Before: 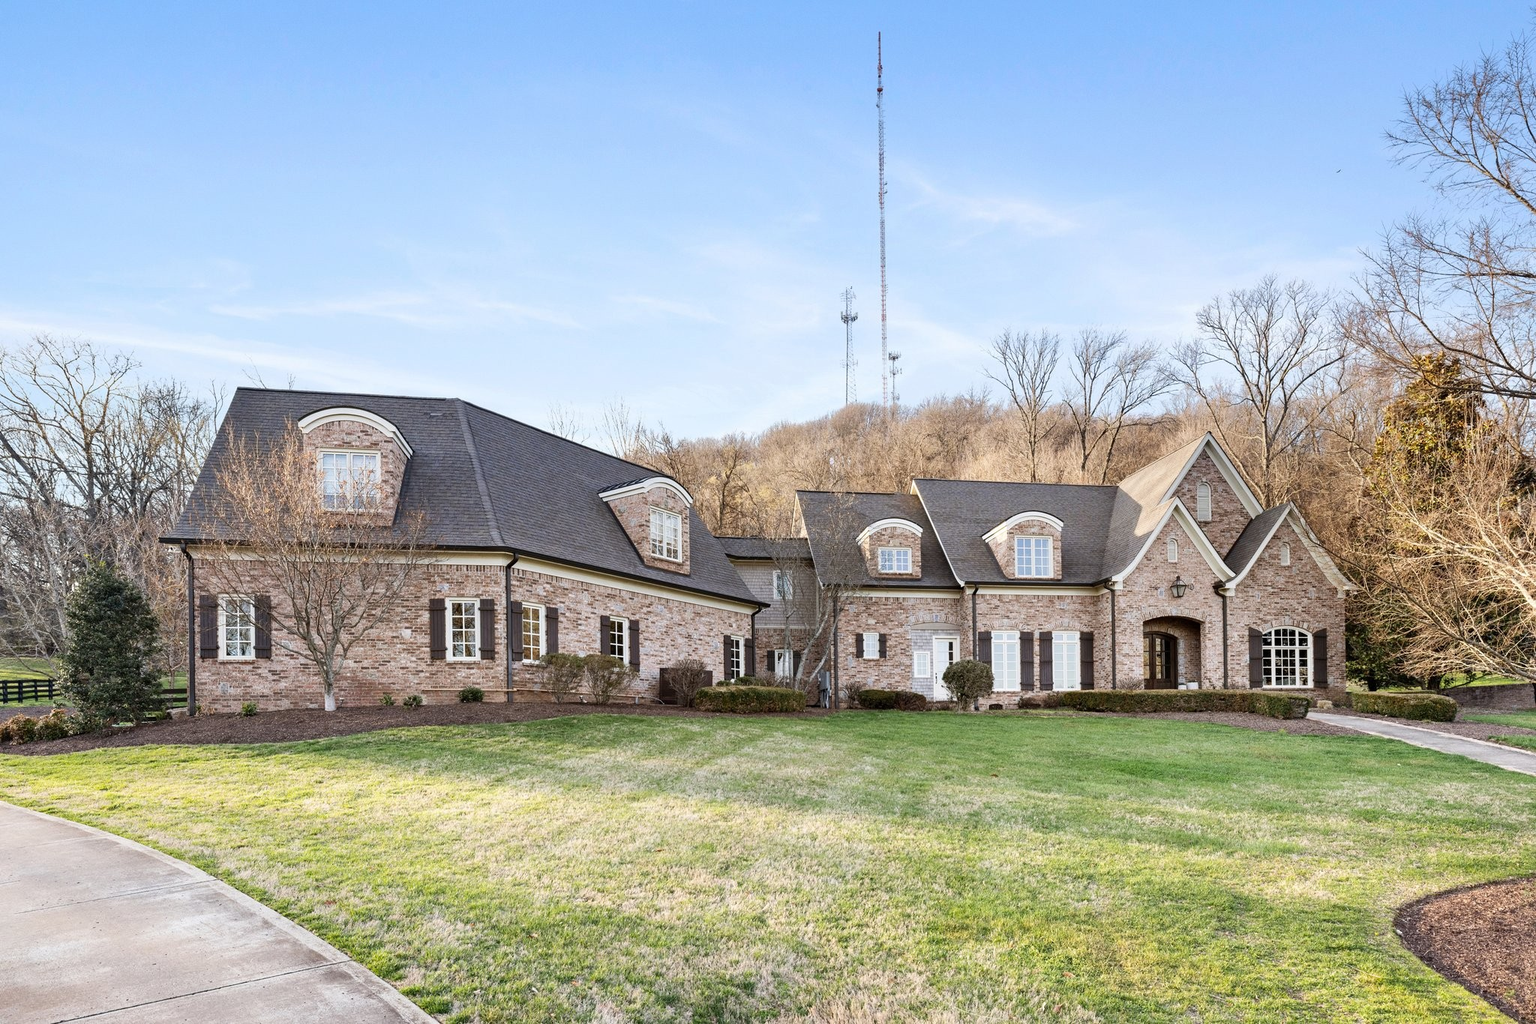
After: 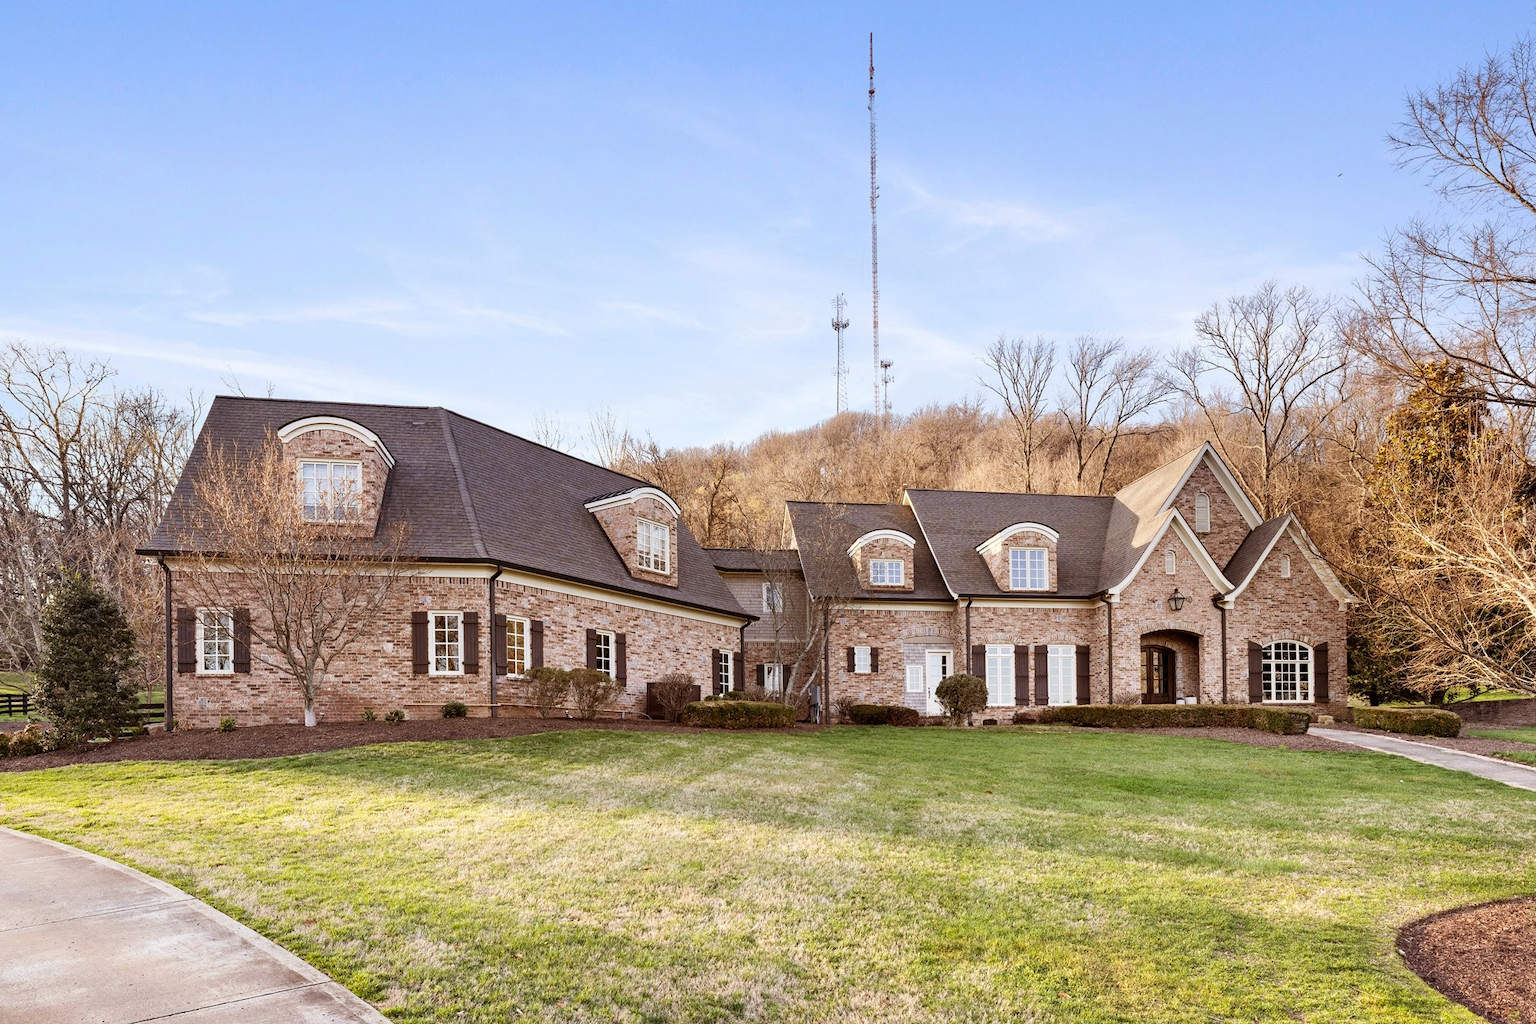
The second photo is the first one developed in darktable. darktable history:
crop: left 1.743%, right 0.268%, bottom 2.011%
rgb levels: mode RGB, independent channels, levels [[0, 0.5, 1], [0, 0.521, 1], [0, 0.536, 1]]
